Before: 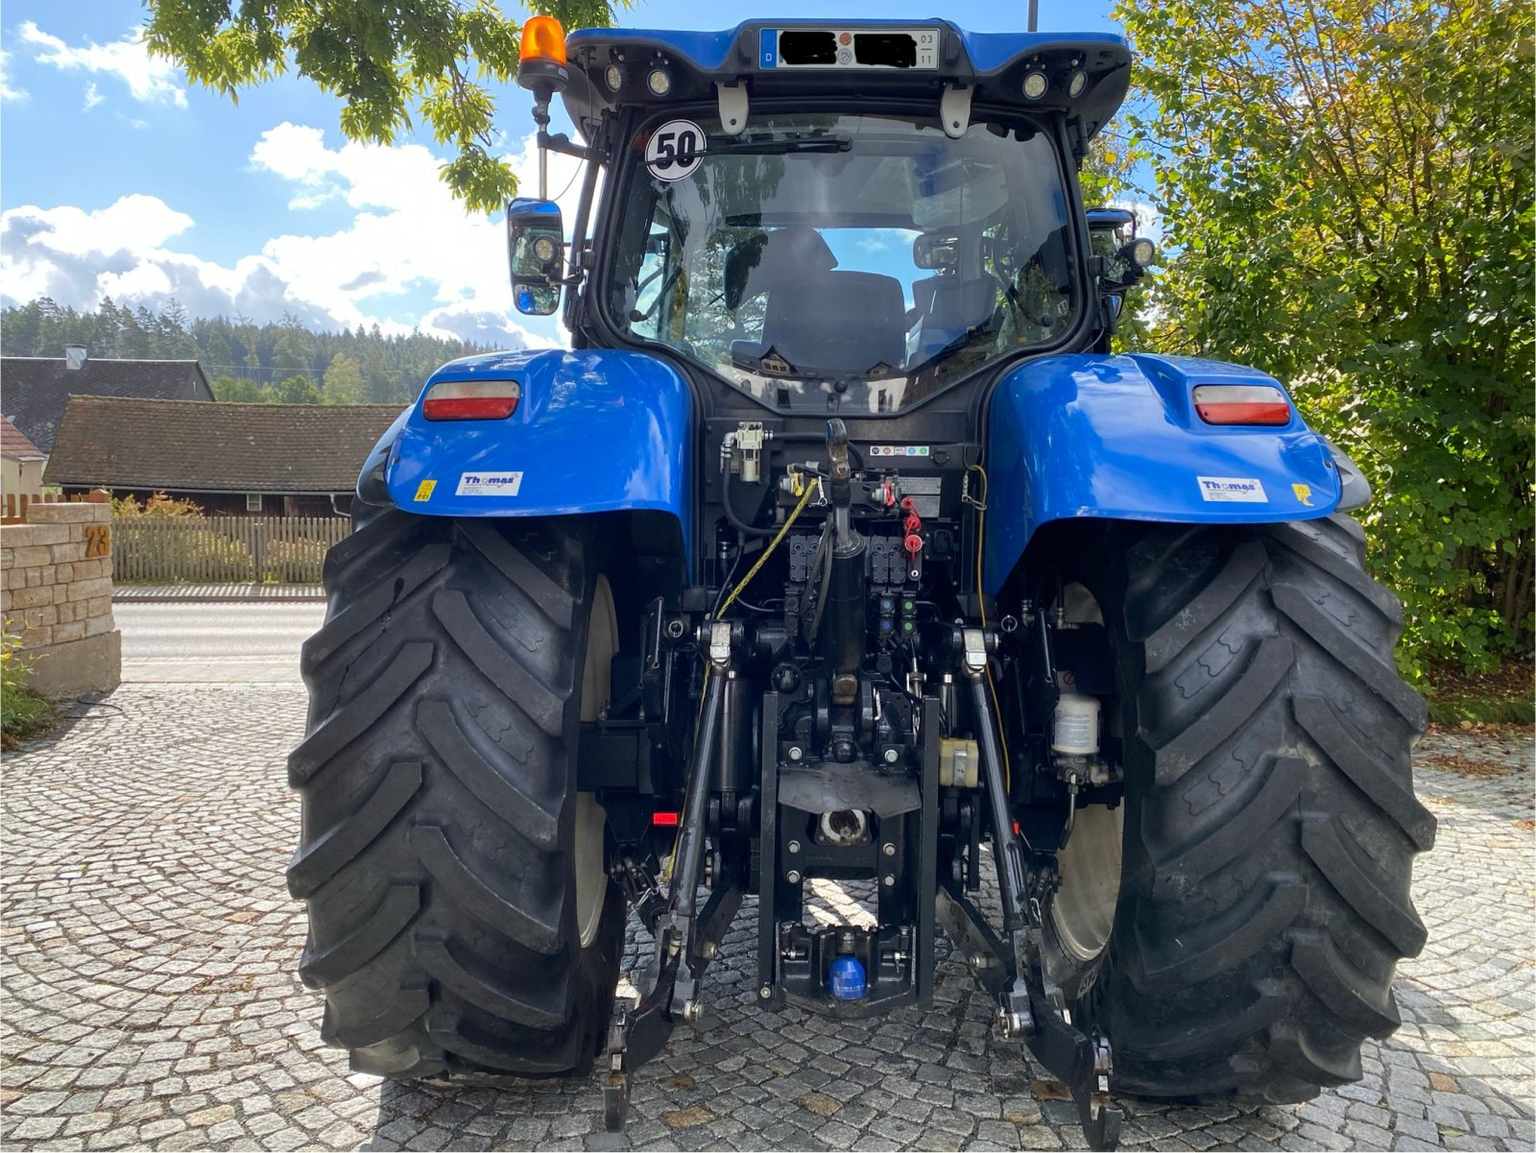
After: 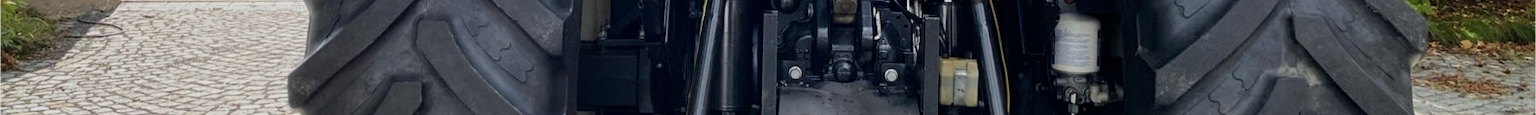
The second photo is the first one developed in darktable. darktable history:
crop and rotate: top 59.084%, bottom 30.916%
filmic rgb: black relative exposure -8.15 EV, white relative exposure 3.76 EV, hardness 4.46
